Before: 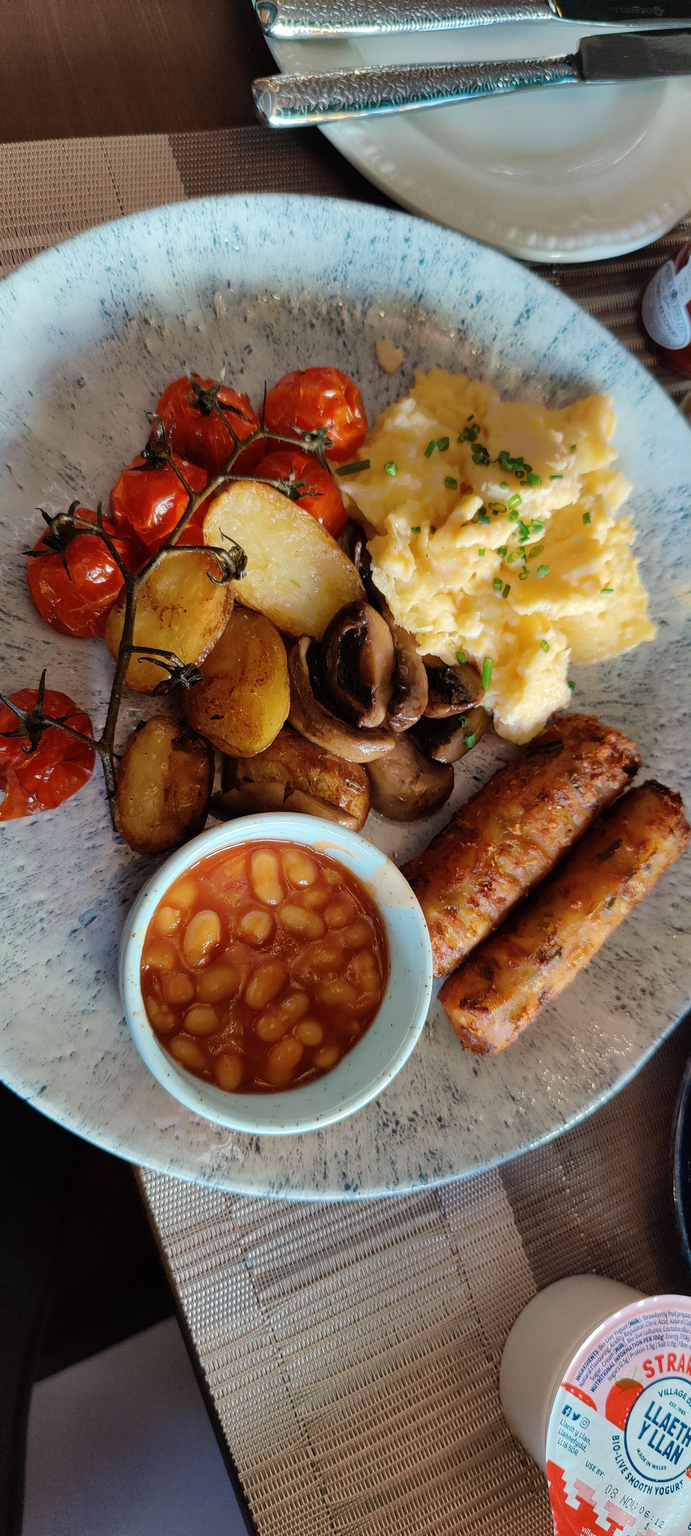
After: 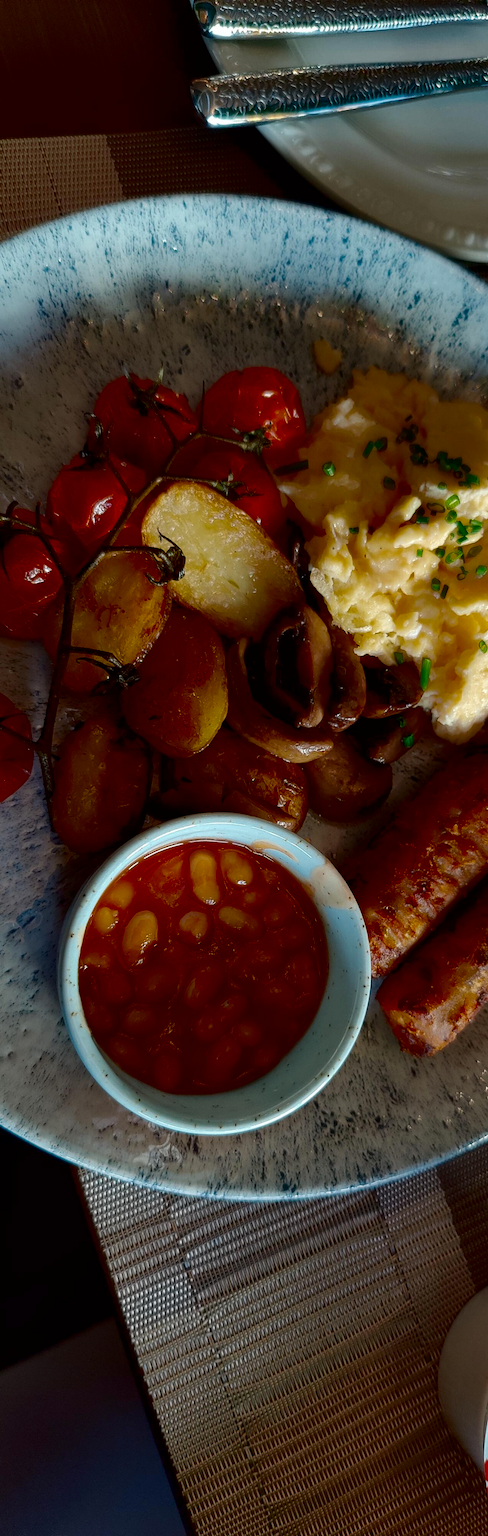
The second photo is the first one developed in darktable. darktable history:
contrast brightness saturation: contrast 0.094, brightness -0.571, saturation 0.171
crop and rotate: left 9.033%, right 20.316%
